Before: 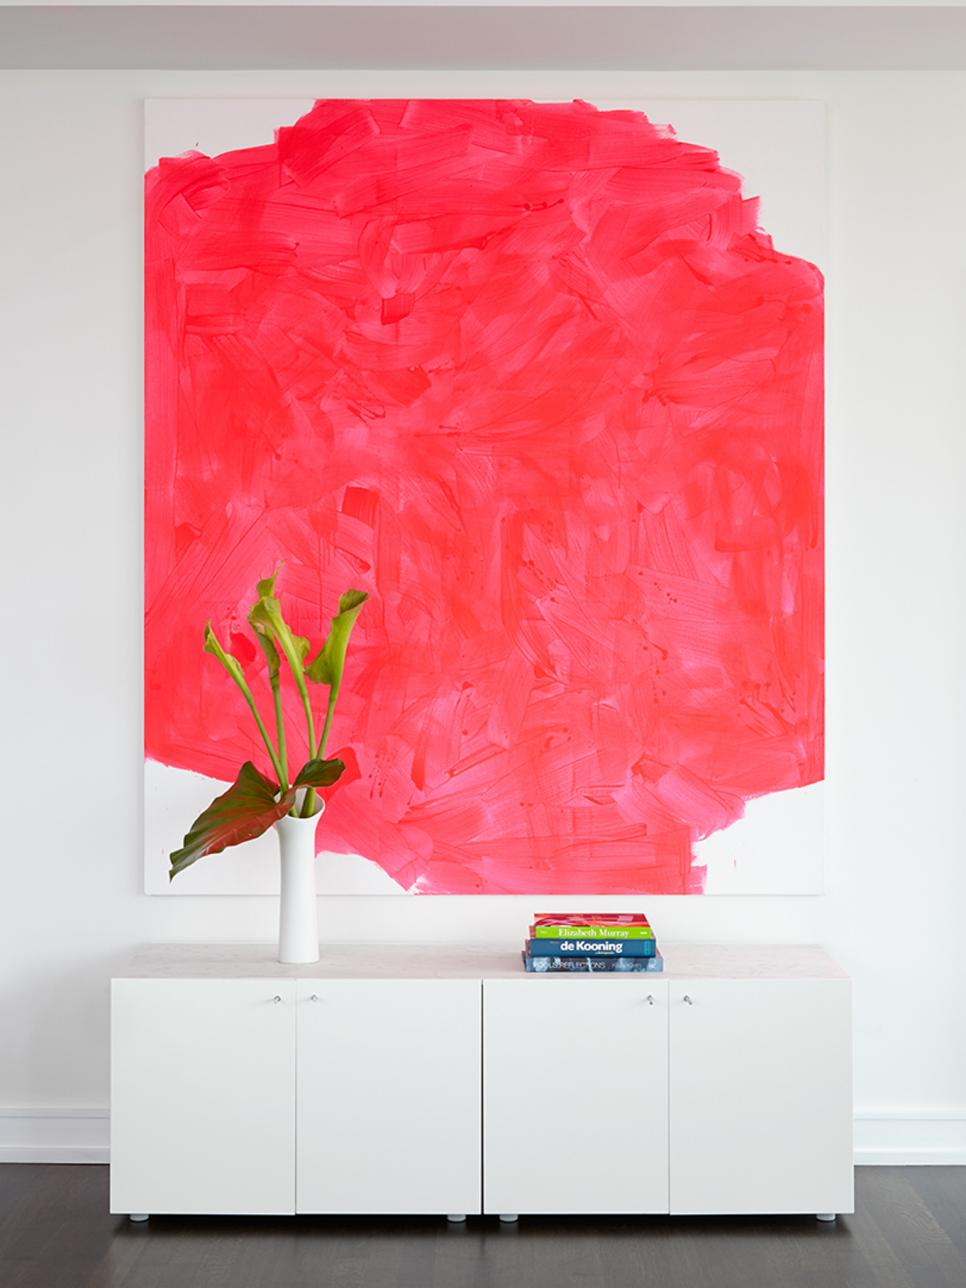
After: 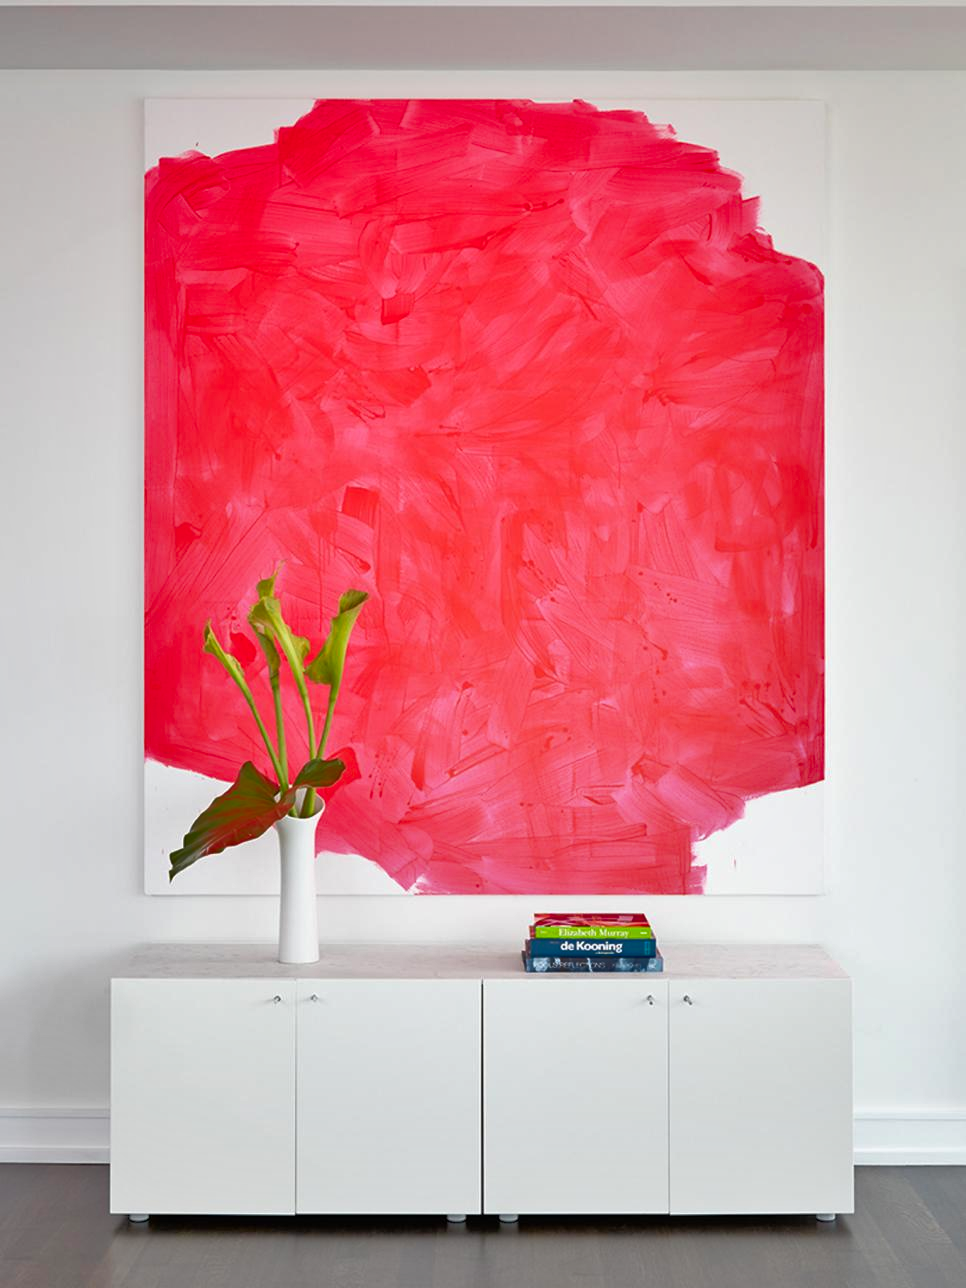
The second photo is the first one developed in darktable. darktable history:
shadows and highlights: low approximation 0.01, soften with gaussian
tone equalizer: -7 EV 0.162 EV, -6 EV 0.601 EV, -5 EV 1.19 EV, -4 EV 1.35 EV, -3 EV 1.14 EV, -2 EV 0.6 EV, -1 EV 0.164 EV
